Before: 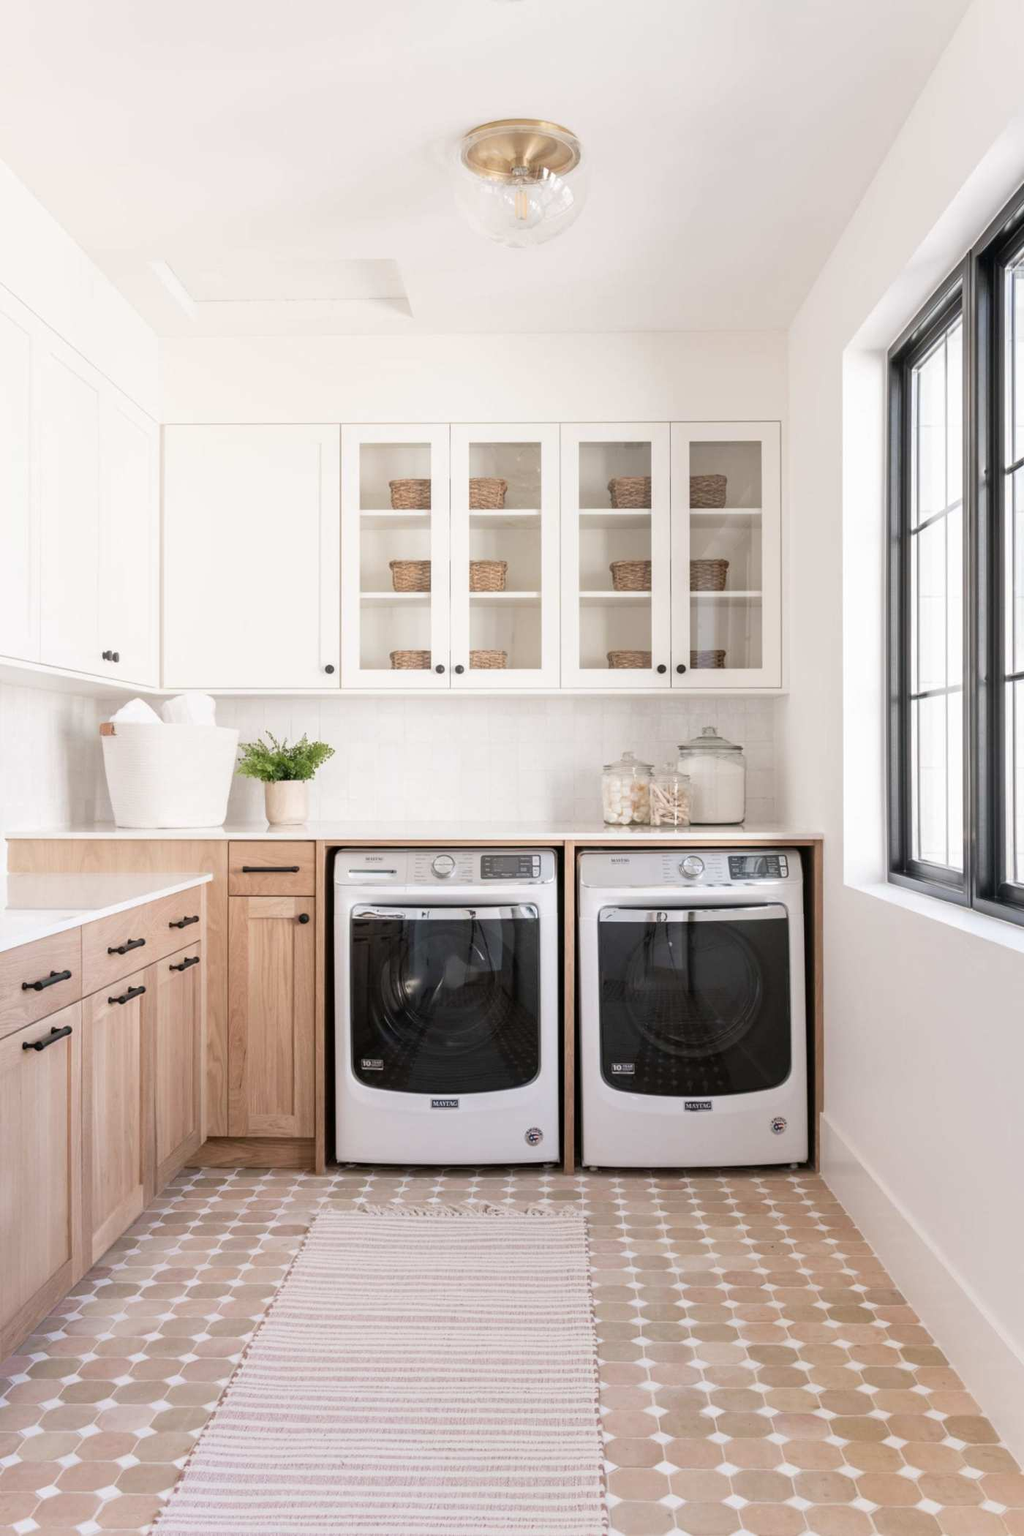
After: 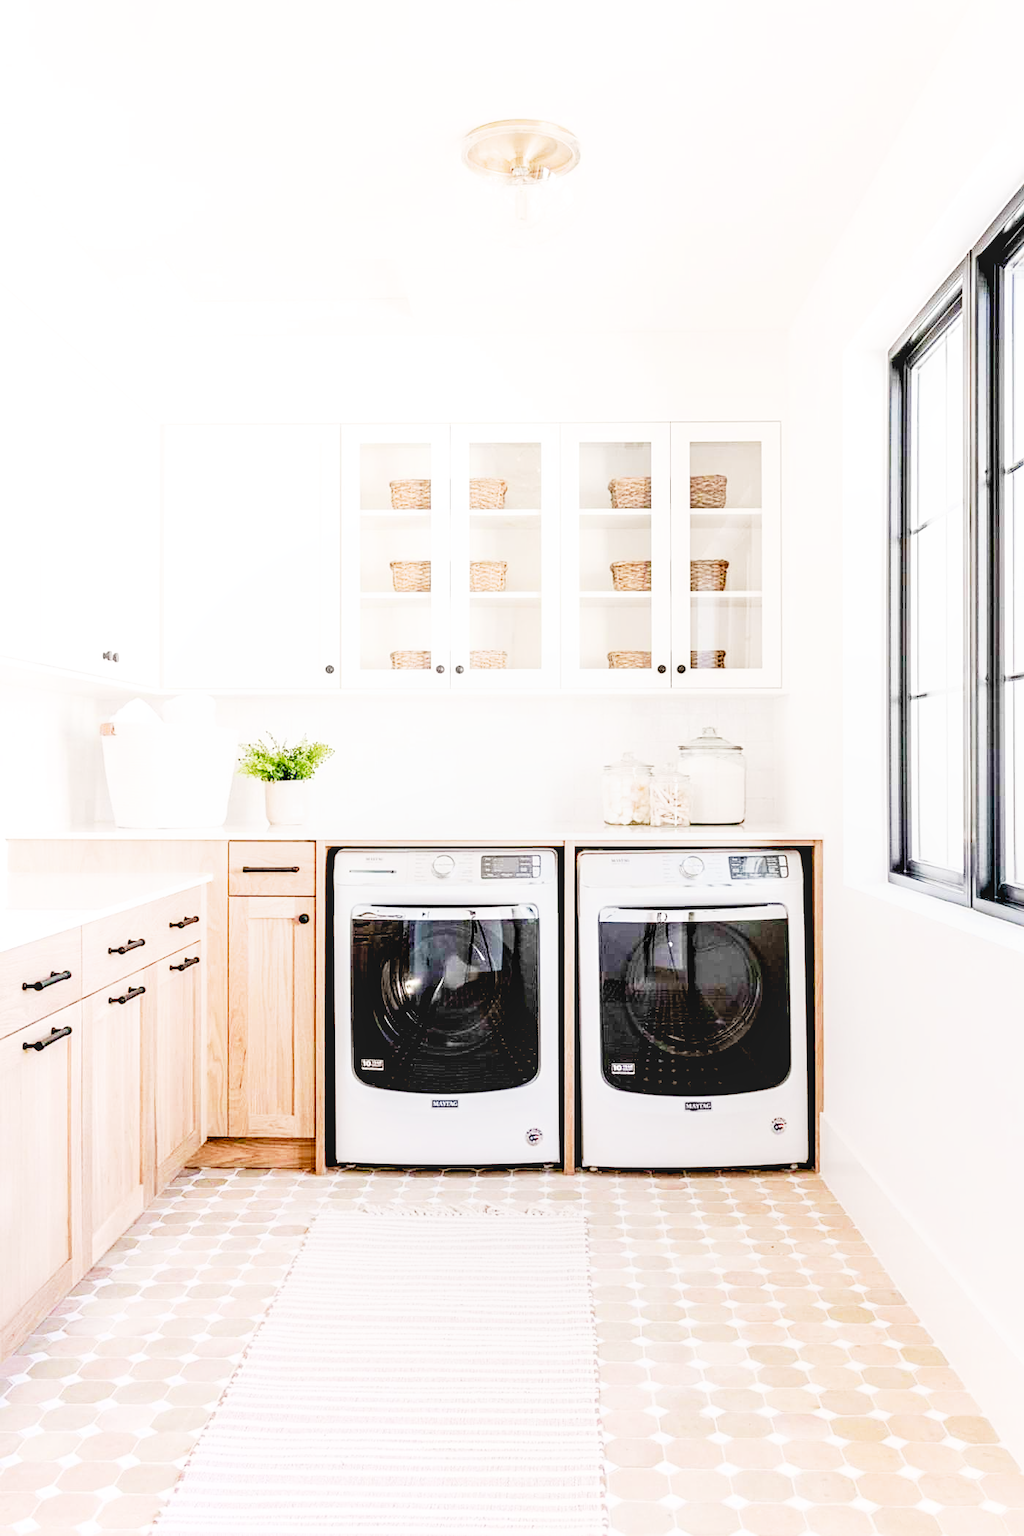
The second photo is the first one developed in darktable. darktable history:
sharpen: on, module defaults
exposure: black level correction 0.014, exposure 1.763 EV, compensate highlight preservation false
tone curve: curves: ch0 [(0, 0.006) (0.046, 0.011) (0.13, 0.062) (0.338, 0.327) (0.494, 0.55) (0.728, 0.835) (1, 1)]; ch1 [(0, 0) (0.346, 0.324) (0.45, 0.431) (0.5, 0.5) (0.522, 0.517) (0.55, 0.57) (1, 1)]; ch2 [(0, 0) (0.453, 0.418) (0.5, 0.5) (0.526, 0.524) (0.554, 0.598) (0.622, 0.679) (0.707, 0.761) (1, 1)], preserve colors none
local contrast: on, module defaults
filmic rgb: black relative exposure -8 EV, white relative exposure 4.01 EV, hardness 4.21
